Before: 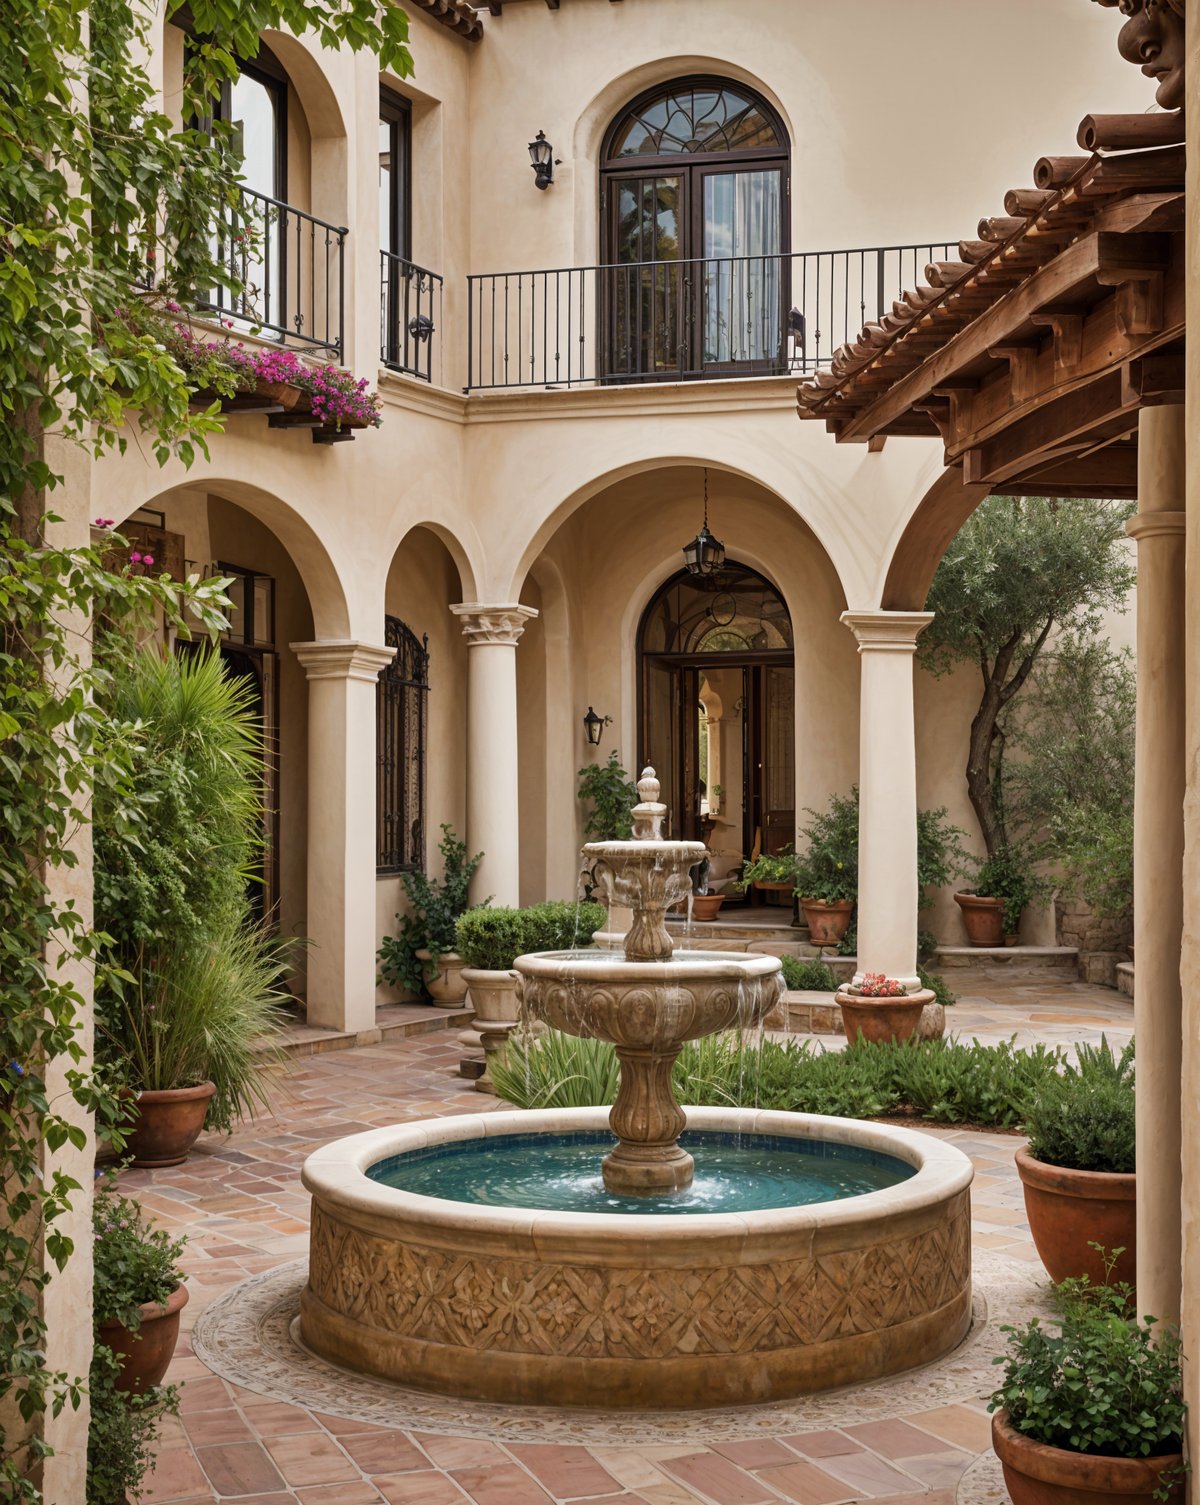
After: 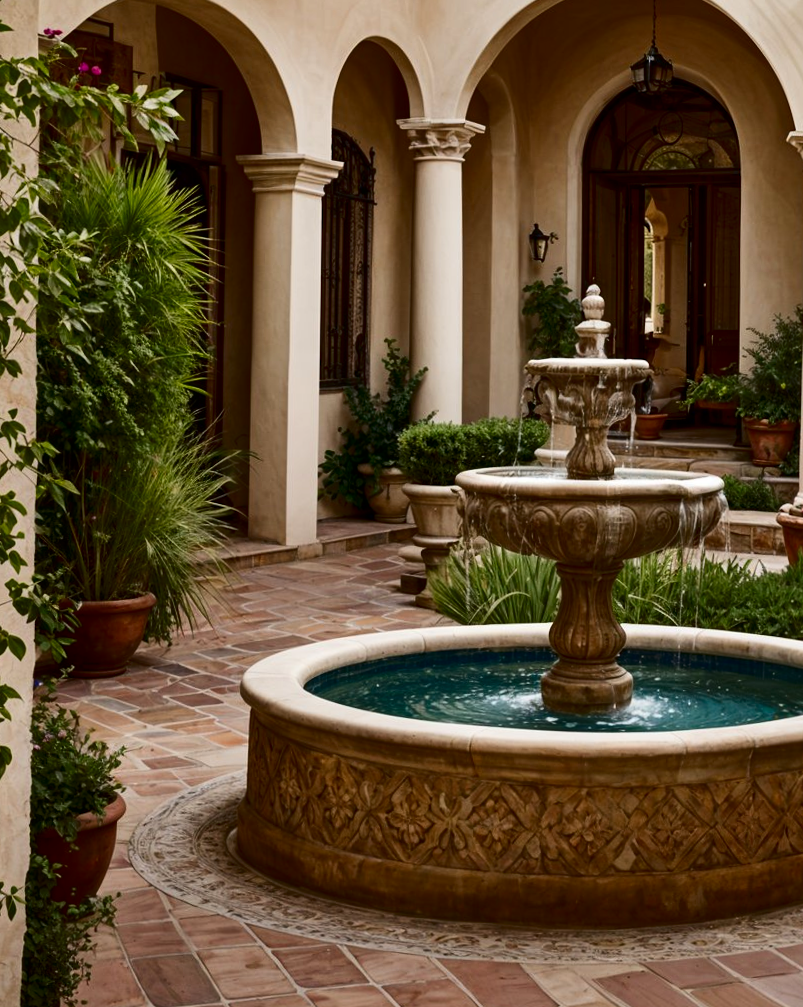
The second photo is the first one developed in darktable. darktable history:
contrast brightness saturation: contrast 0.19, brightness -0.24, saturation 0.11
white balance: emerald 1
crop and rotate: angle -0.82°, left 3.85%, top 31.828%, right 27.992%
